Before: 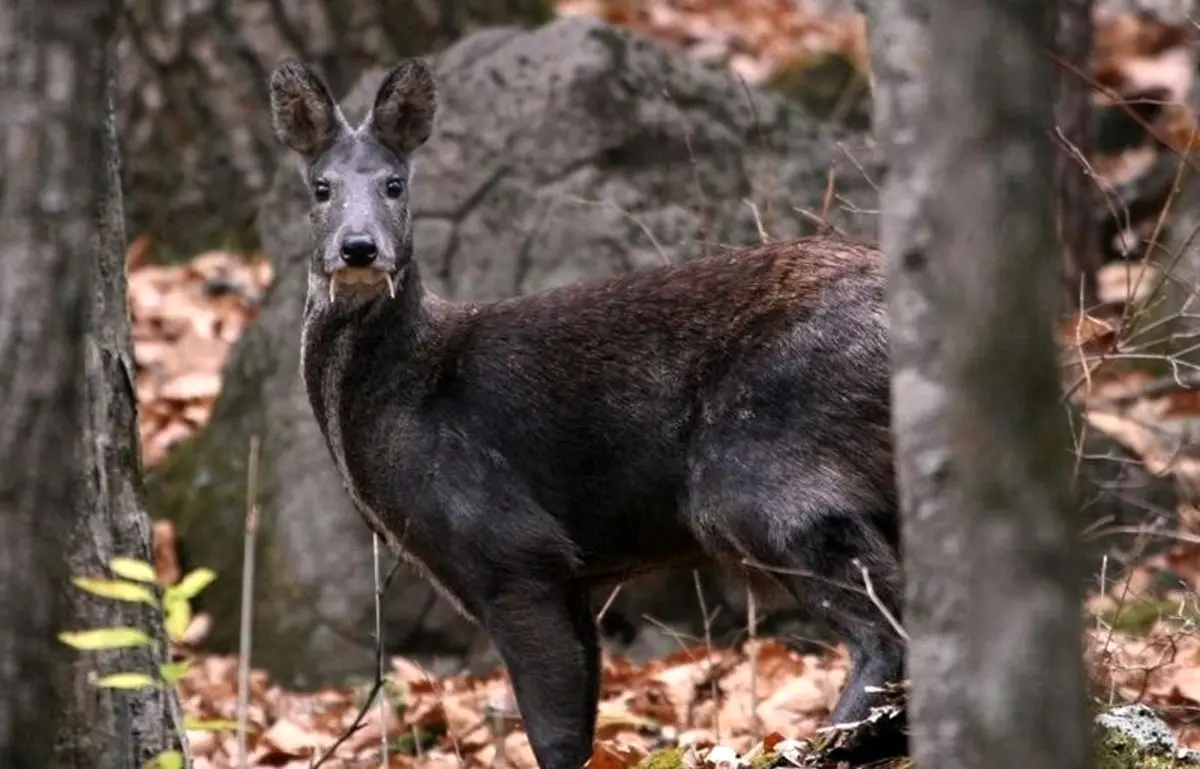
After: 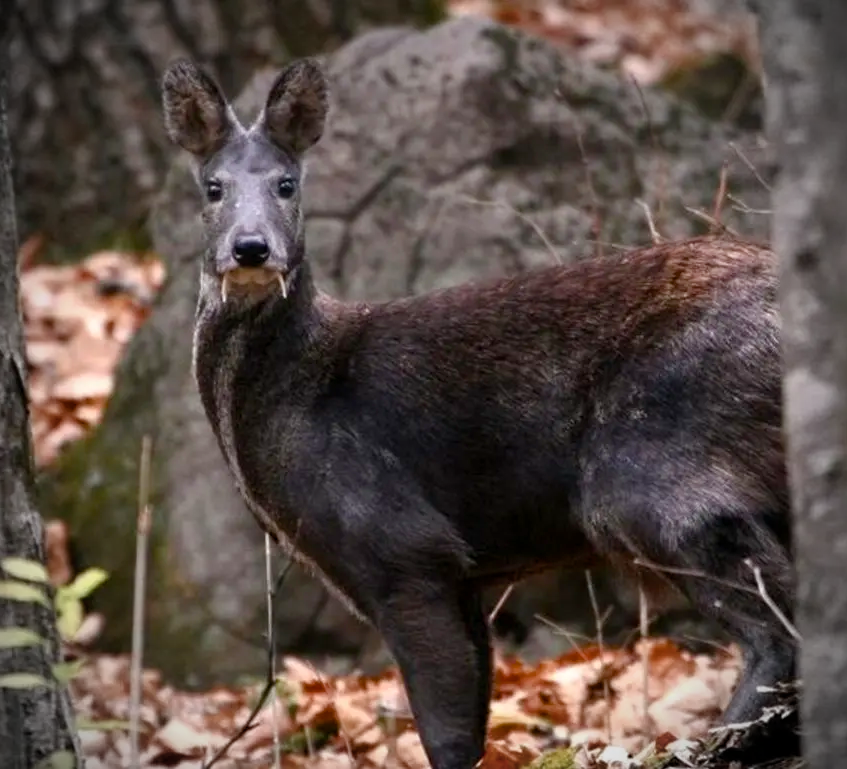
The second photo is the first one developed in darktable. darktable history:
vignetting: fall-off radius 44.68%, brightness -0.617, saturation -0.674
color balance rgb: perceptual saturation grading › global saturation 20.929%, perceptual saturation grading › highlights -19.903%, perceptual saturation grading › shadows 29.963%
crop and rotate: left 9.07%, right 20.27%
